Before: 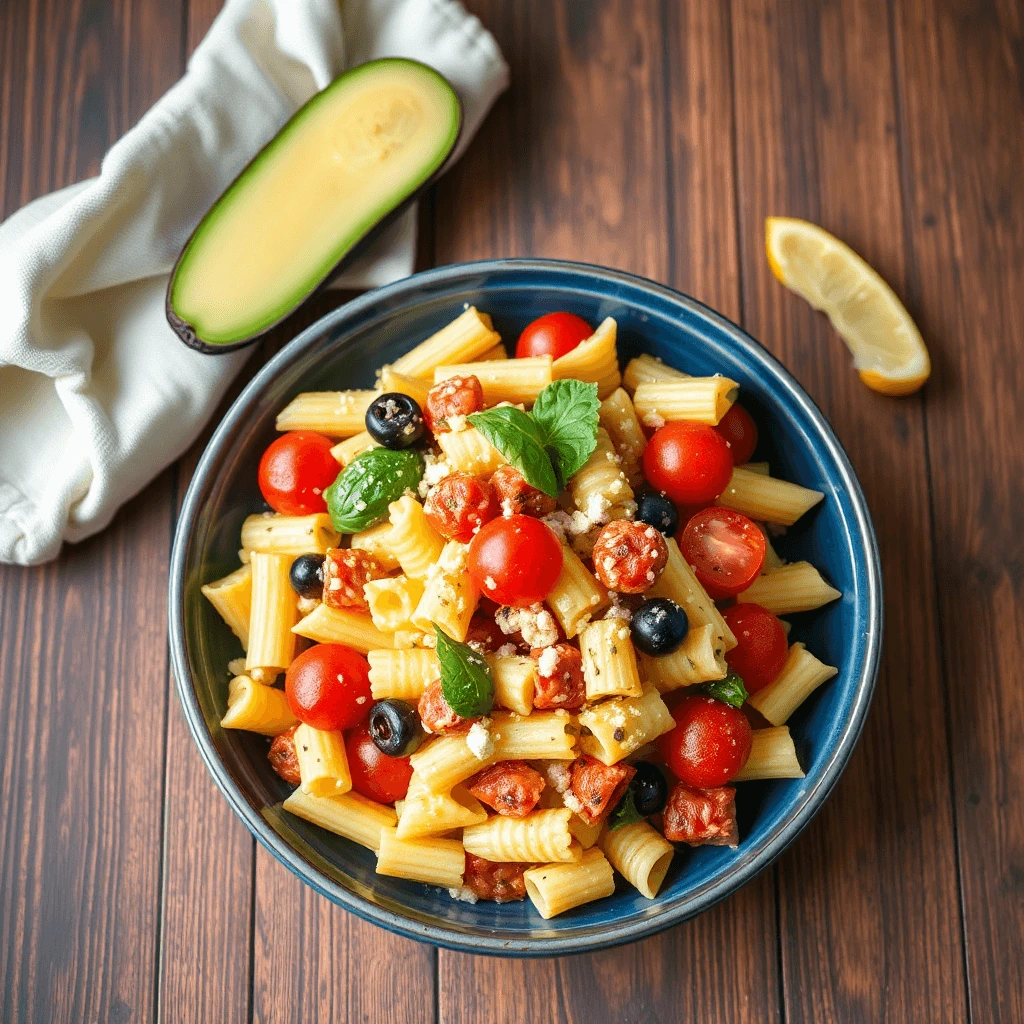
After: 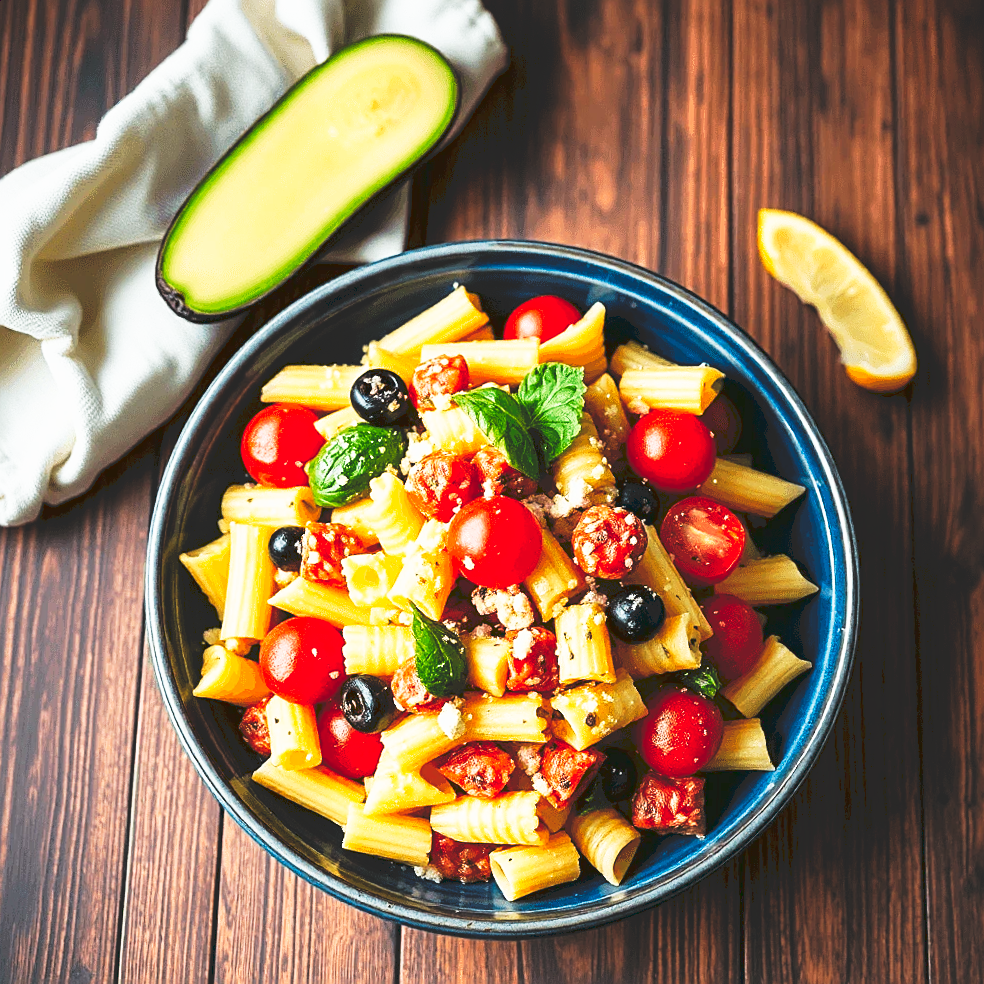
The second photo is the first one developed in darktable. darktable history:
contrast brightness saturation: contrast 0.036, saturation 0.07
filmic rgb: black relative exposure -4.9 EV, white relative exposure 2.82 EV, hardness 3.71, color science v6 (2022)
shadows and highlights: shadows 25.4, highlights -25.17
crop and rotate: angle -2.38°
tone curve: curves: ch0 [(0, 0) (0.003, 0.142) (0.011, 0.142) (0.025, 0.147) (0.044, 0.147) (0.069, 0.152) (0.1, 0.16) (0.136, 0.172) (0.177, 0.193) (0.224, 0.221) (0.277, 0.264) (0.335, 0.322) (0.399, 0.399) (0.468, 0.49) (0.543, 0.593) (0.623, 0.723) (0.709, 0.841) (0.801, 0.925) (0.898, 0.976) (1, 1)], preserve colors none
sharpen: on, module defaults
